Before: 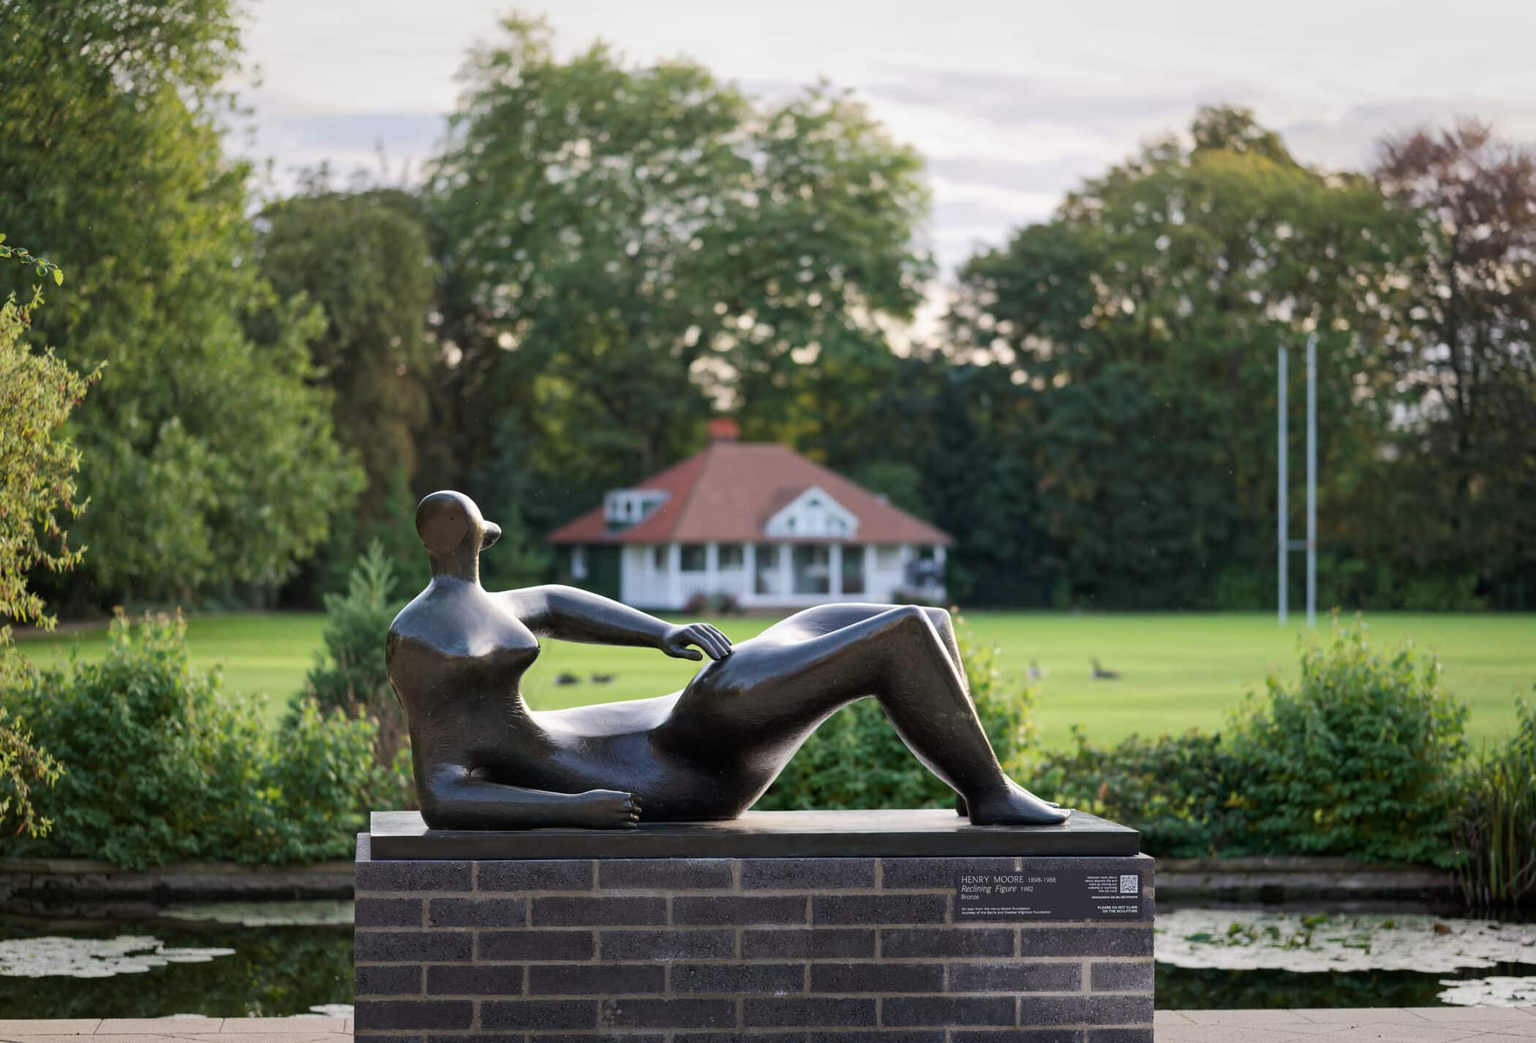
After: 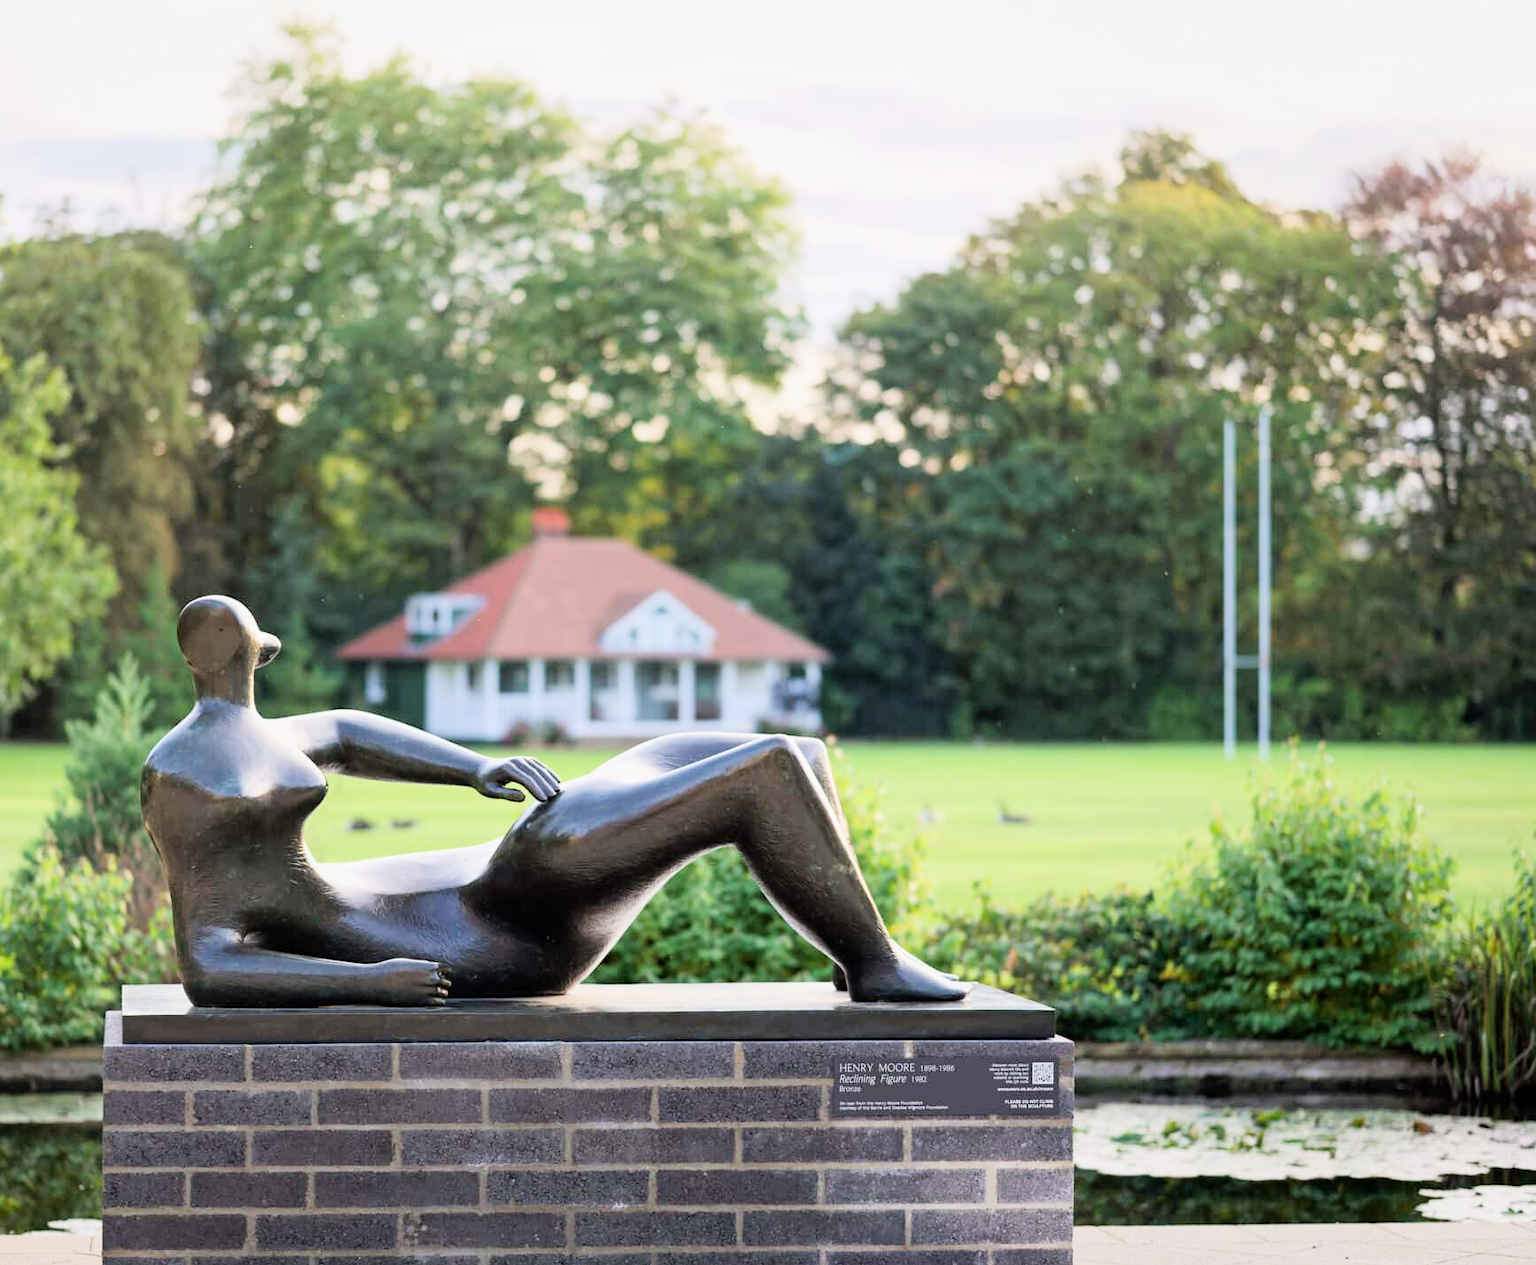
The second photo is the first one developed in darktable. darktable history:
crop: left 17.582%, bottom 0.031%
filmic rgb: black relative exposure -7.65 EV, white relative exposure 4.56 EV, hardness 3.61
contrast brightness saturation: contrast 0.1, brightness 0.03, saturation 0.09
exposure: black level correction 0, exposure 1.379 EV, compensate exposure bias true, compensate highlight preservation false
